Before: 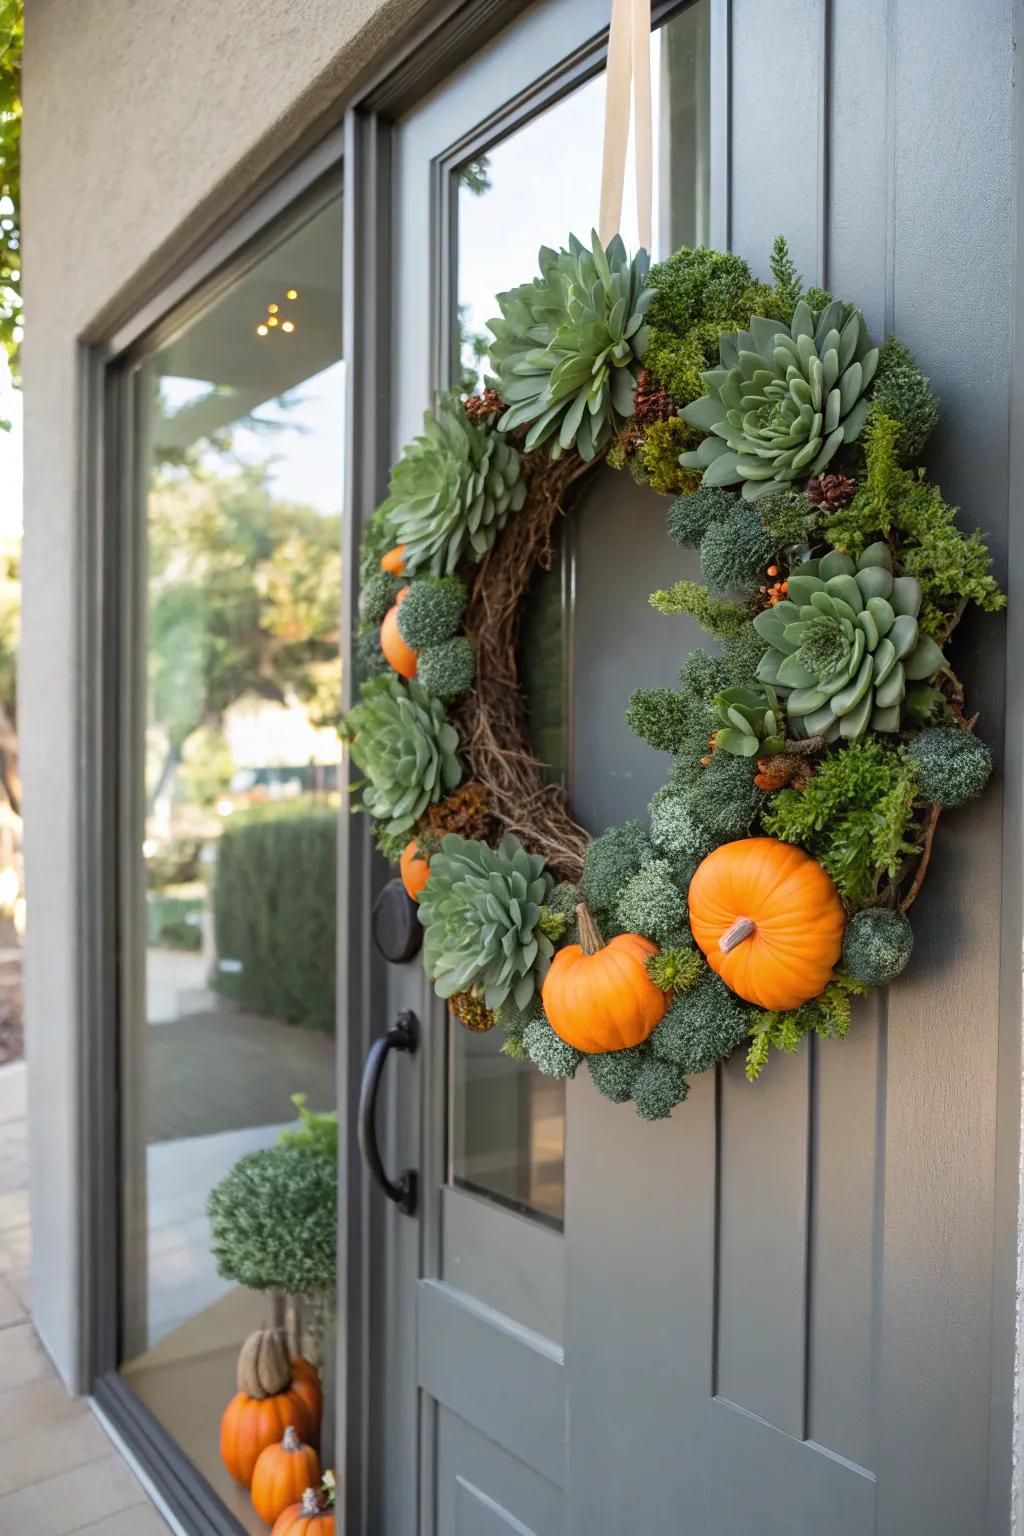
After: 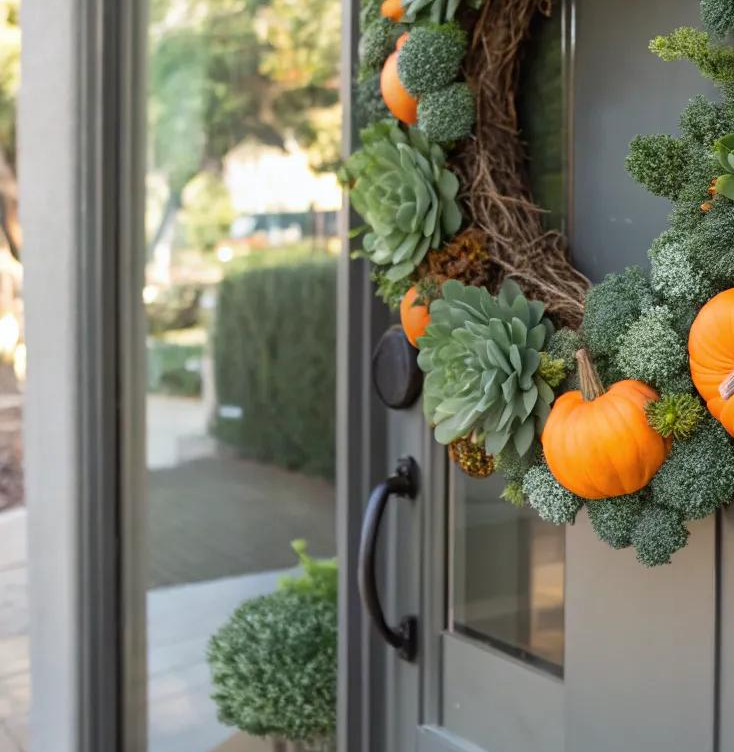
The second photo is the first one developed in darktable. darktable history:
crop: top 36.092%, right 28.294%, bottom 14.919%
